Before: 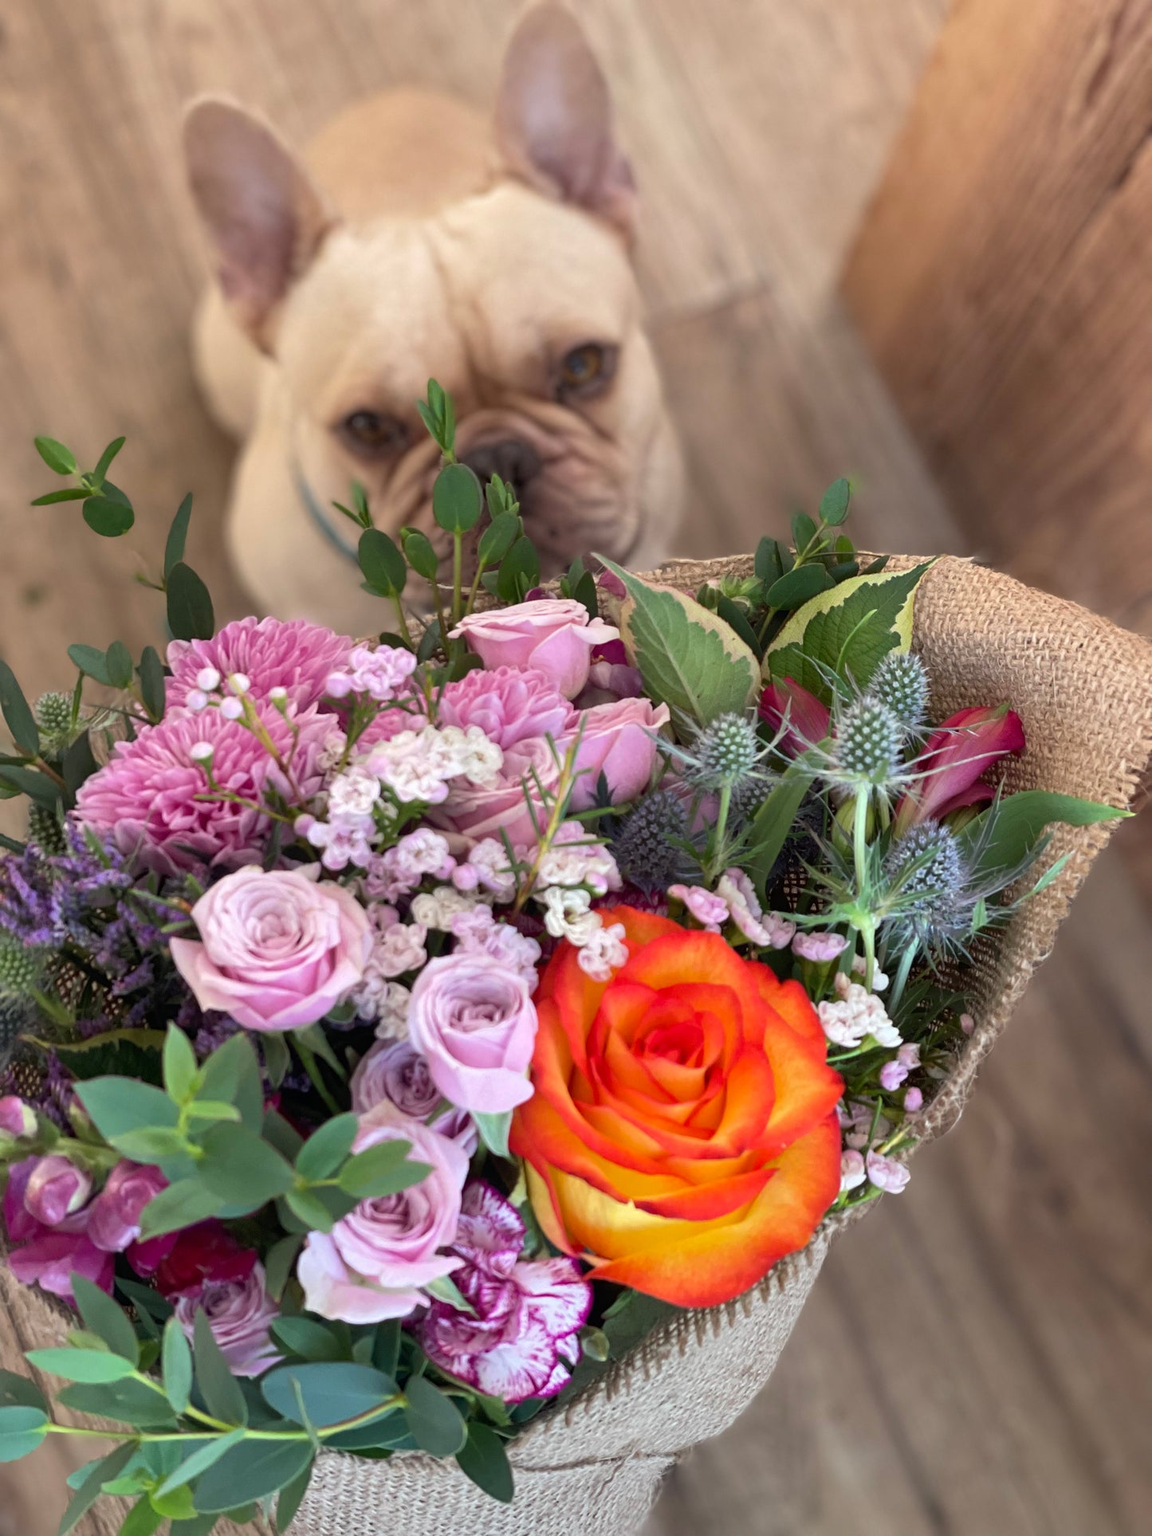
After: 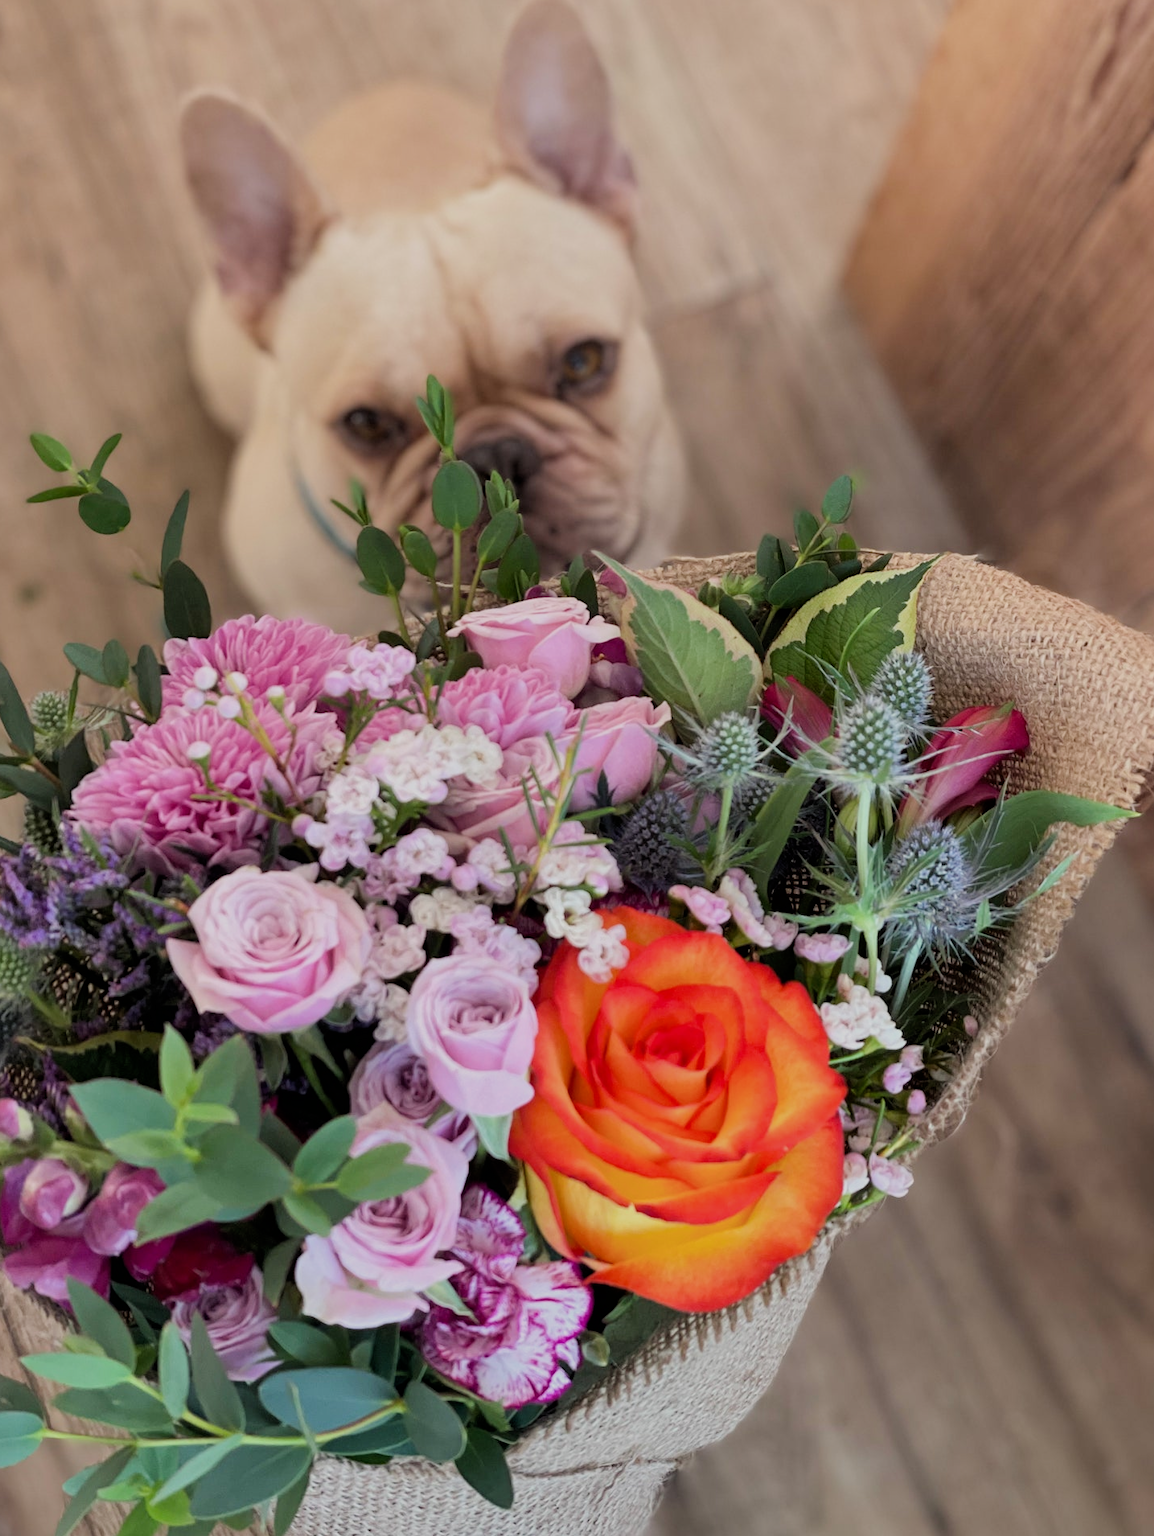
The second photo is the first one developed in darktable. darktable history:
filmic rgb: black relative exposure -7.65 EV, white relative exposure 4.56 EV, hardness 3.61
crop: left 0.434%, top 0.485%, right 0.244%, bottom 0.386%
exposure: black level correction 0.001, compensate highlight preservation false
